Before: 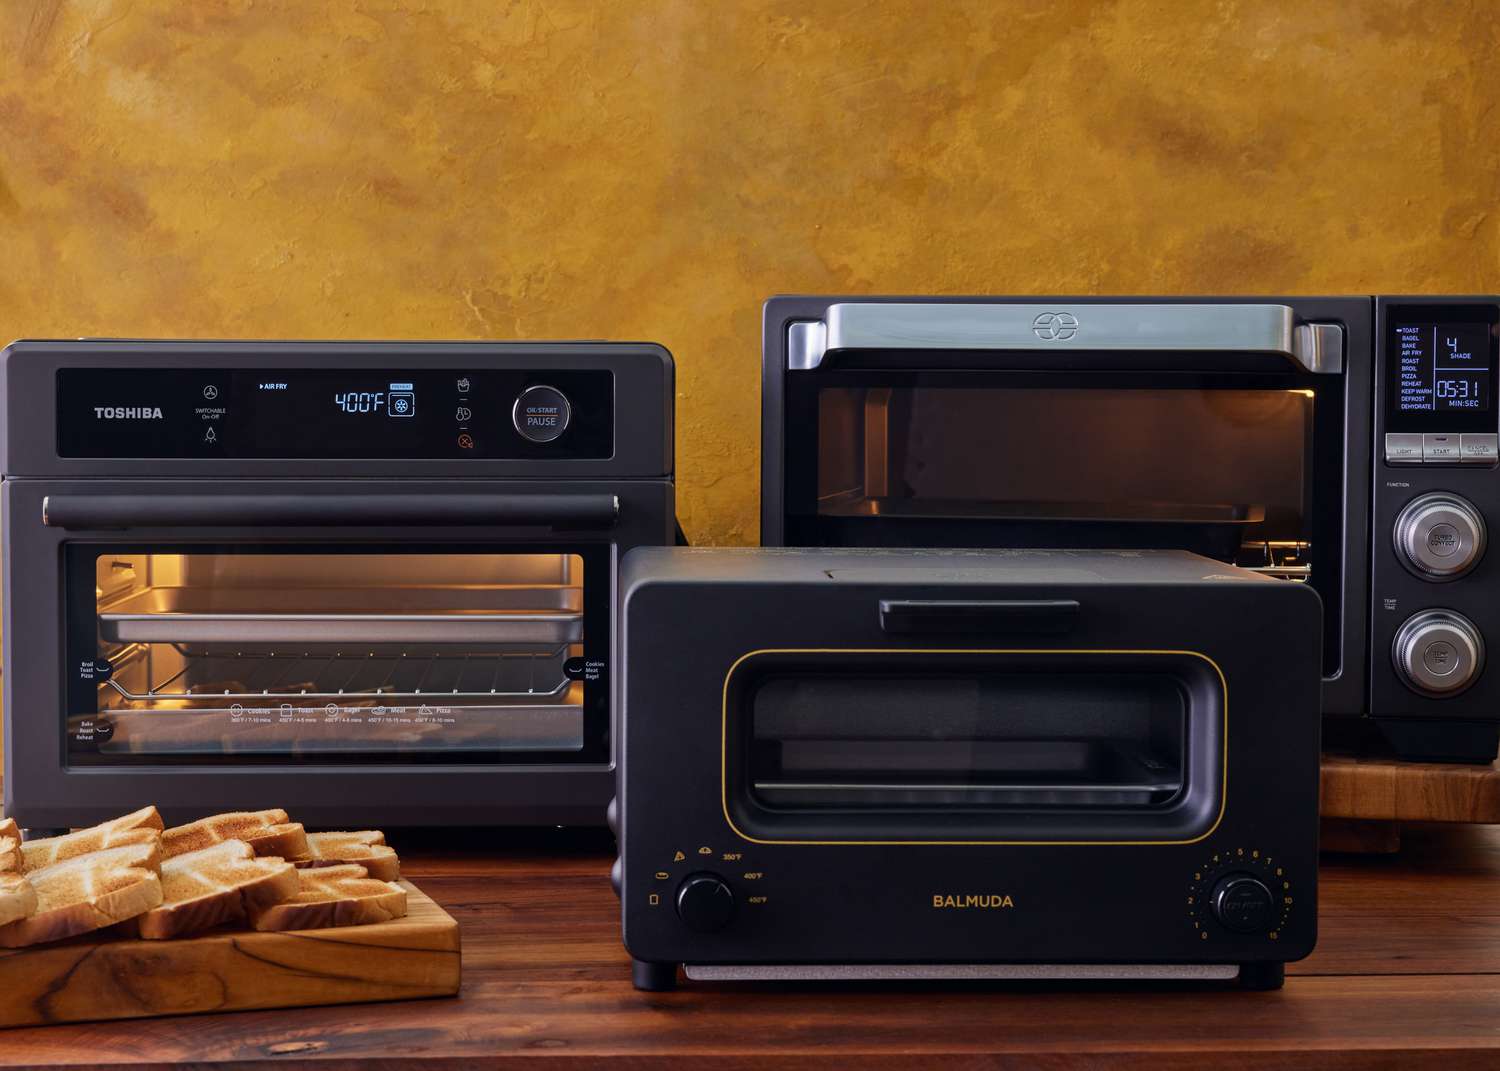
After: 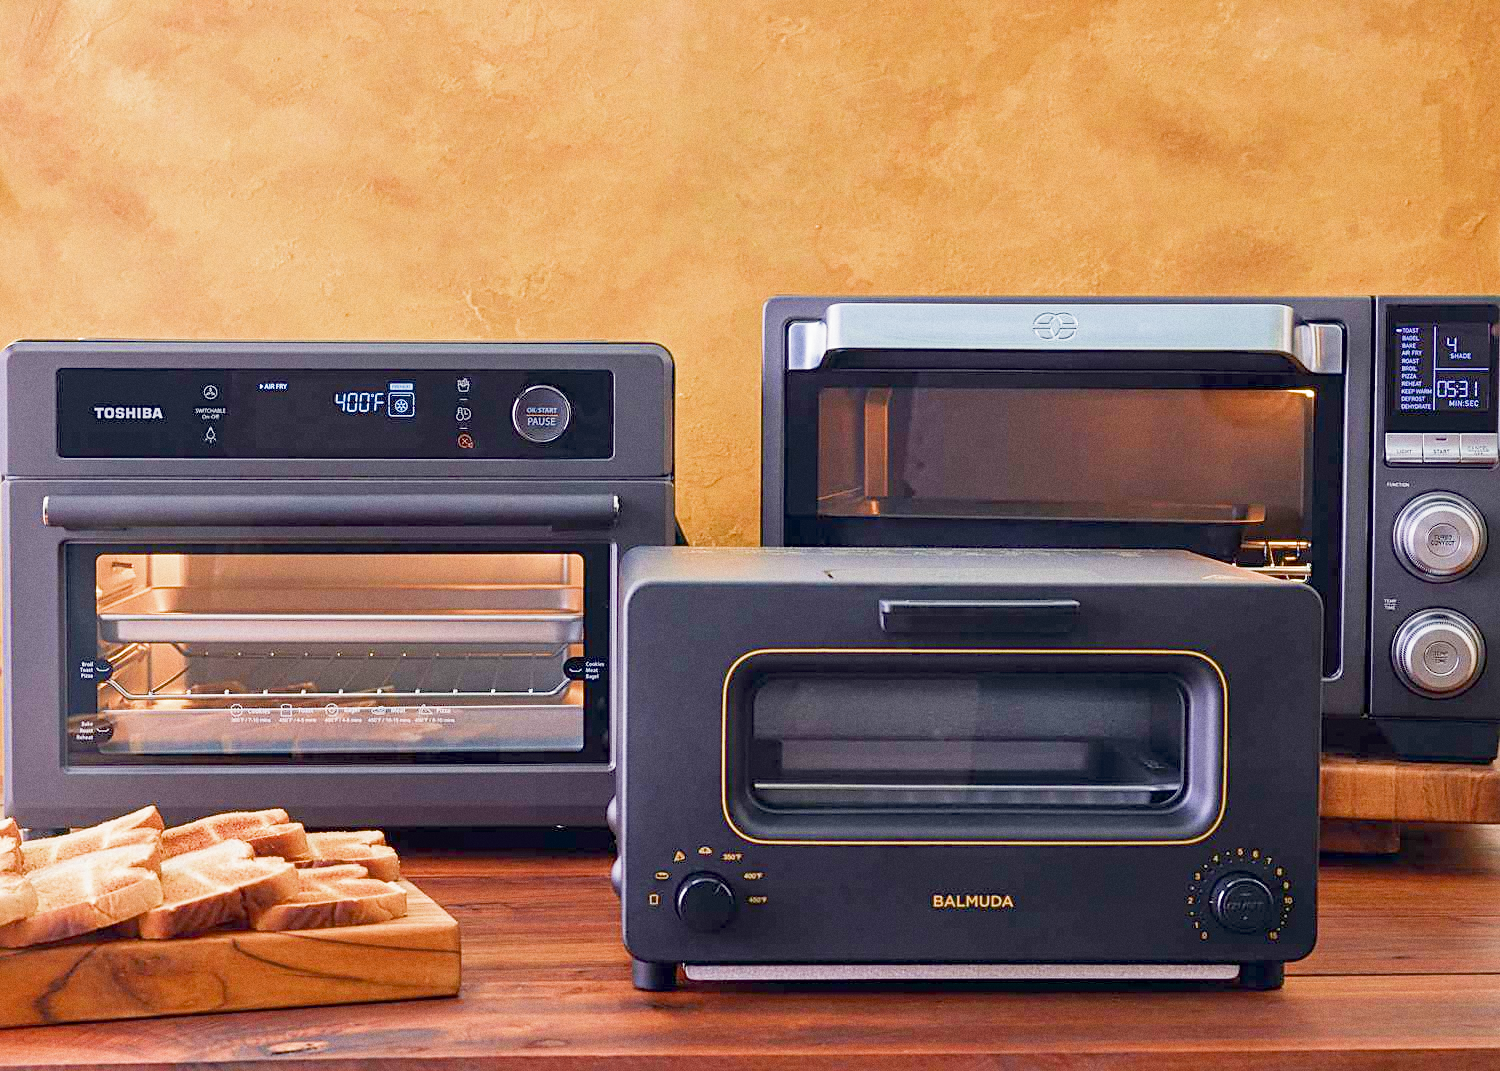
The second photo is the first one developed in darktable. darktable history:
tone equalizer: on, module defaults
filmic rgb: middle gray luminance 4.29%, black relative exposure -13 EV, white relative exposure 5 EV, threshold 6 EV, target black luminance 0%, hardness 5.19, latitude 59.69%, contrast 0.767, highlights saturation mix 5%, shadows ↔ highlights balance 25.95%, add noise in highlights 0, color science v3 (2019), use custom middle-gray values true, iterations of high-quality reconstruction 0, contrast in highlights soft, enable highlight reconstruction true
sharpen: on, module defaults
grain: on, module defaults
